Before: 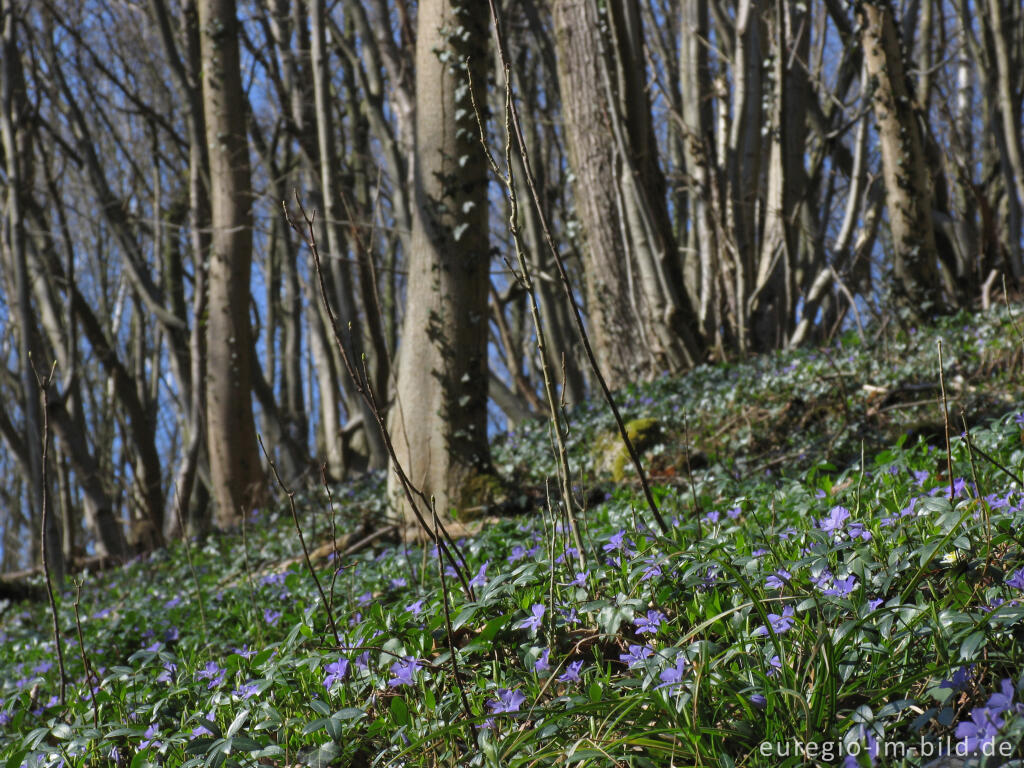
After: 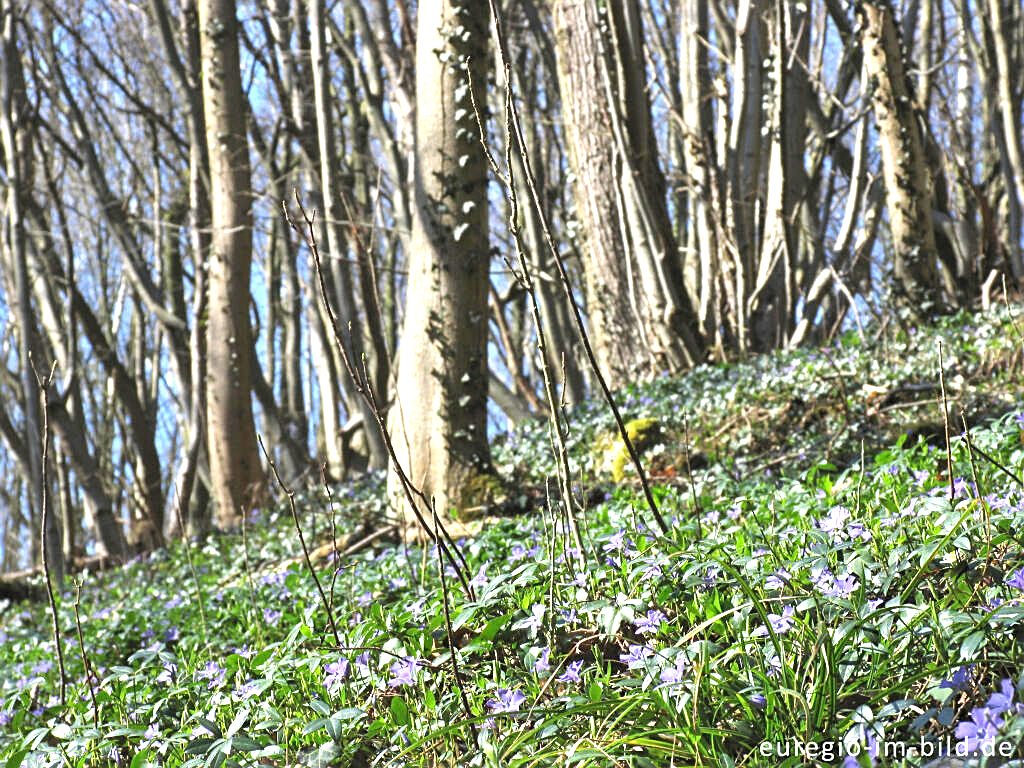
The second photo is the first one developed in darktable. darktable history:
exposure: black level correction 0, exposure 1.001 EV, compensate exposure bias true, compensate highlight preservation false
sharpen: on, module defaults
